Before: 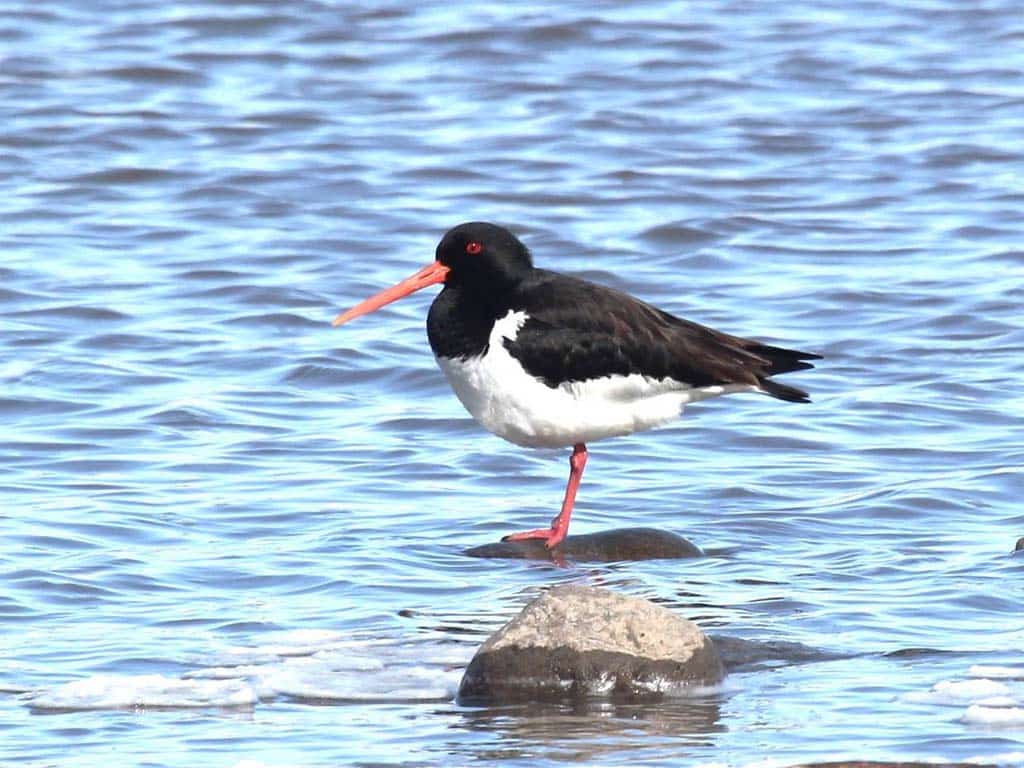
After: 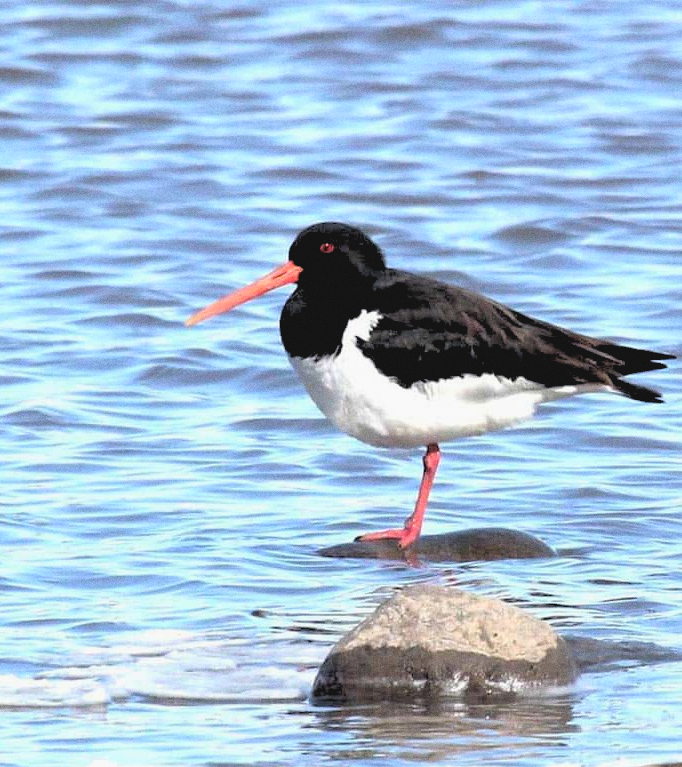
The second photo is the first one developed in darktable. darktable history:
grain: coarseness 0.47 ISO
white balance: emerald 1
rgb levels: levels [[0.029, 0.461, 0.922], [0, 0.5, 1], [0, 0.5, 1]]
contrast brightness saturation: contrast -0.1, brightness 0.05, saturation 0.08
crop and rotate: left 14.385%, right 18.948%
